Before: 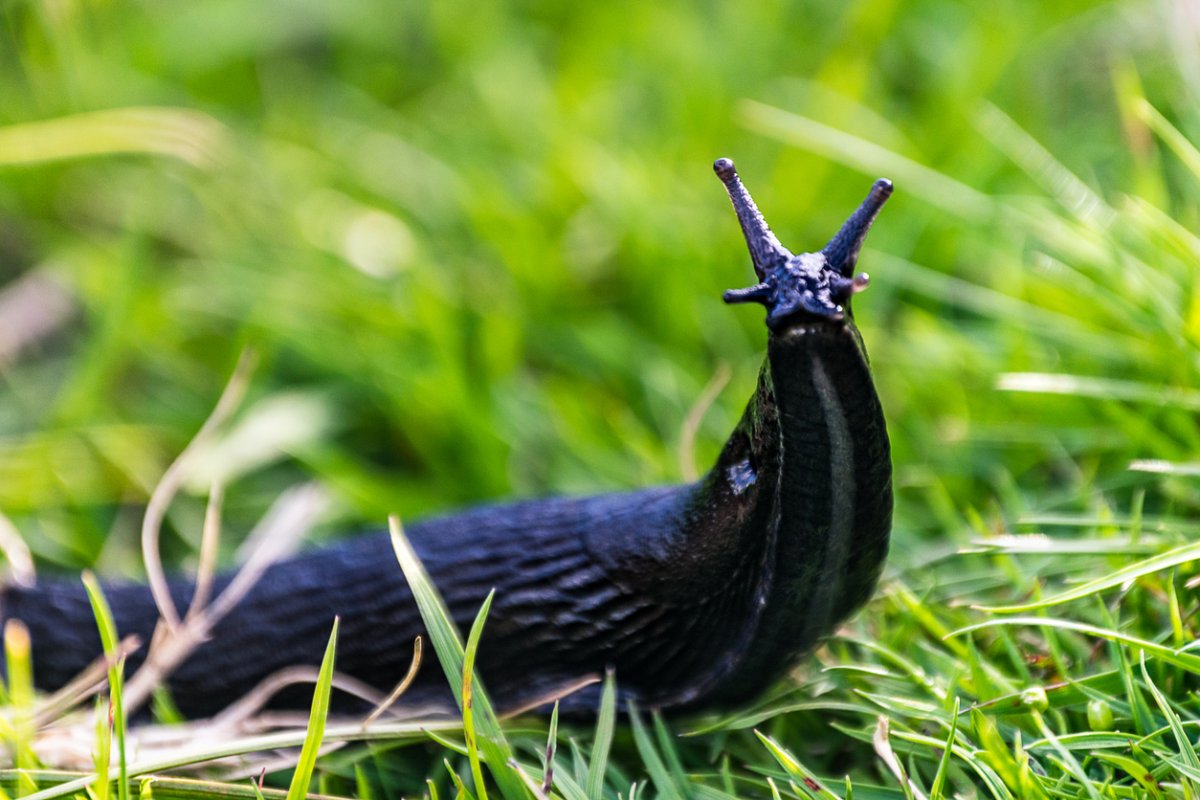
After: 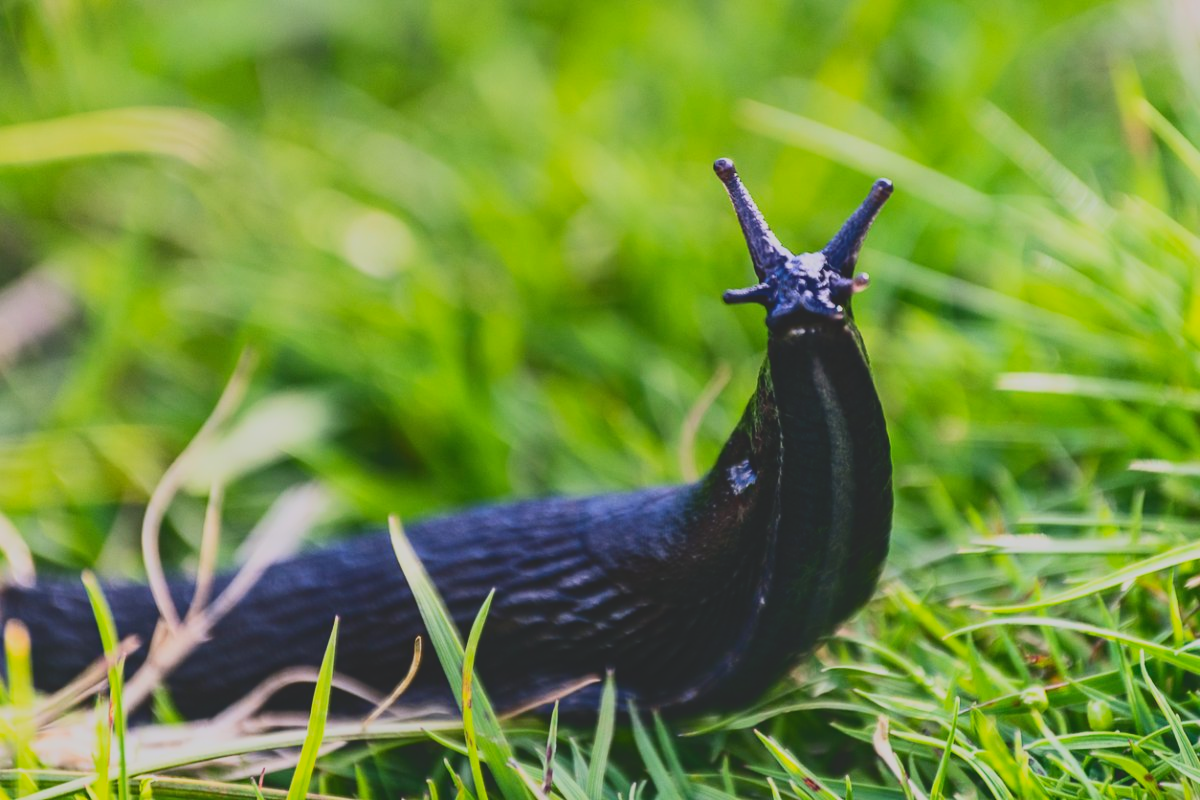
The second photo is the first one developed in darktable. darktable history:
tone curve: curves: ch0 [(0, 0.148) (0.191, 0.225) (0.712, 0.695) (0.864, 0.797) (1, 0.839)], color space Lab, independent channels, preserve colors none
